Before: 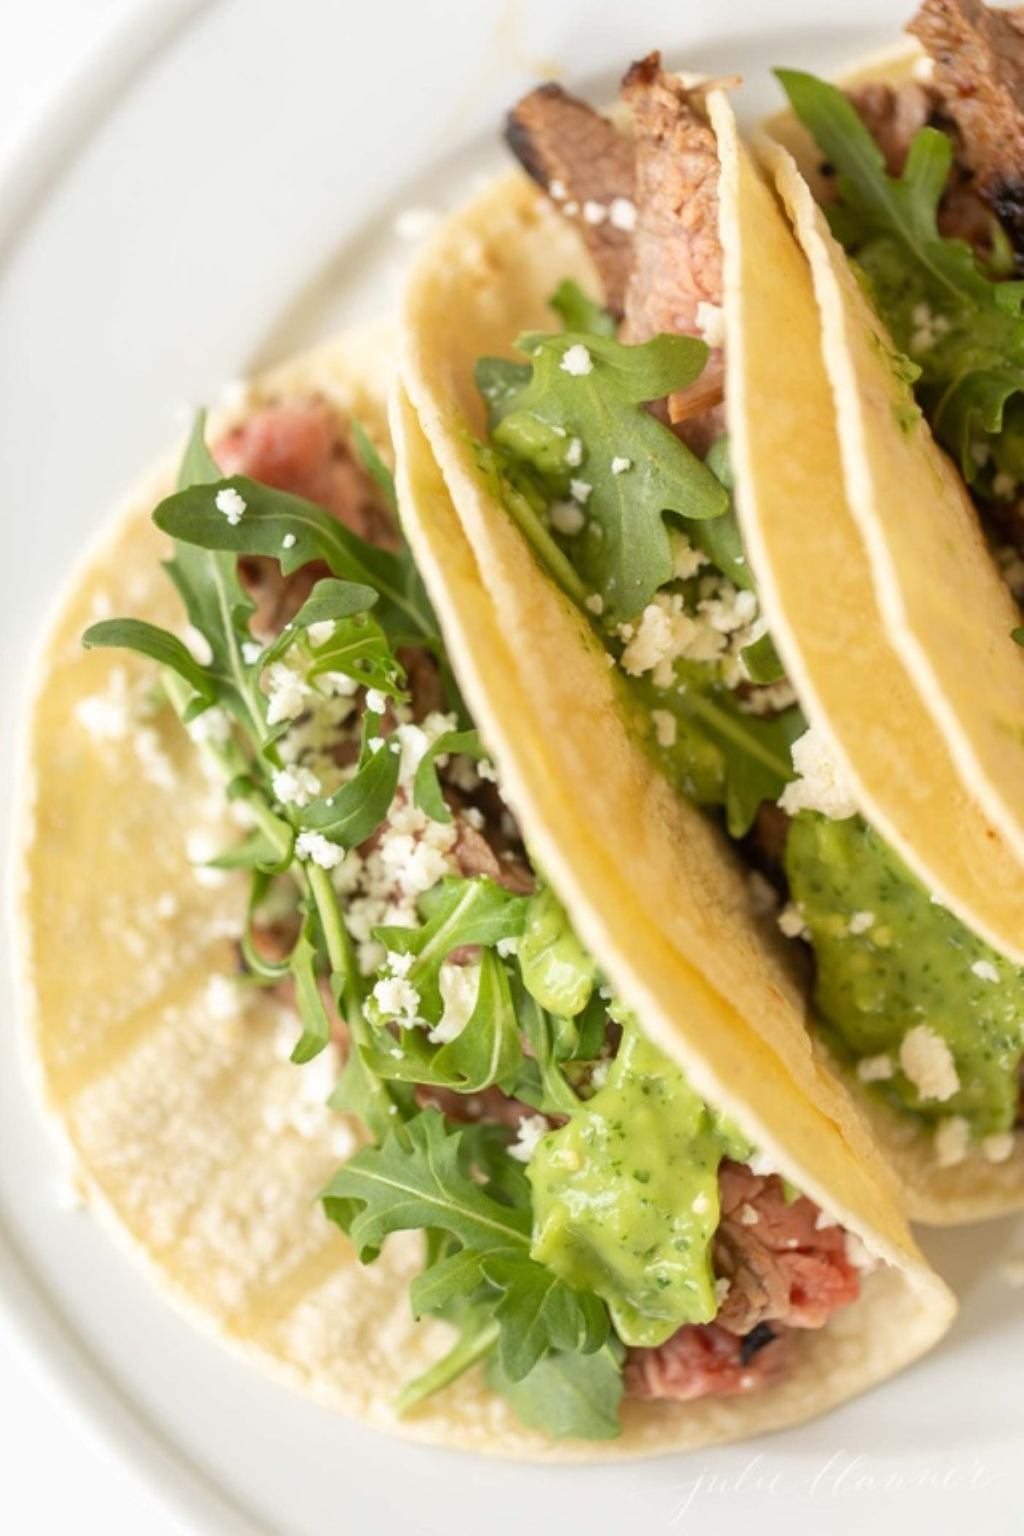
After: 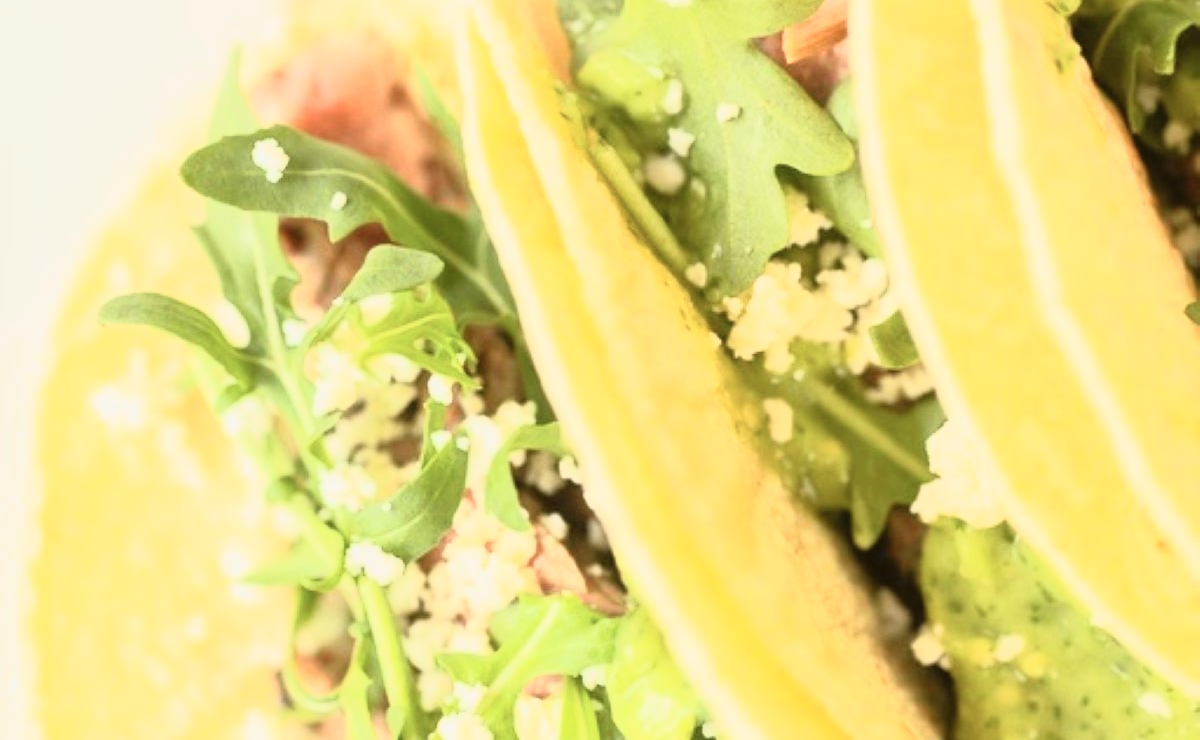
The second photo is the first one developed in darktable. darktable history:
tone curve: curves: ch0 [(0, 0.021) (0.049, 0.044) (0.152, 0.14) (0.328, 0.377) (0.473, 0.543) (0.641, 0.705) (0.85, 0.894) (1, 0.969)]; ch1 [(0, 0) (0.302, 0.331) (0.433, 0.432) (0.472, 0.47) (0.502, 0.503) (0.527, 0.516) (0.564, 0.573) (0.614, 0.626) (0.677, 0.701) (0.859, 0.885) (1, 1)]; ch2 [(0, 0) (0.33, 0.301) (0.447, 0.44) (0.487, 0.496) (0.502, 0.516) (0.535, 0.563) (0.565, 0.597) (0.608, 0.641) (1, 1)], color space Lab, independent channels, preserve colors none
crop and rotate: top 24.084%, bottom 34.793%
contrast brightness saturation: contrast 0.388, brightness 0.526
